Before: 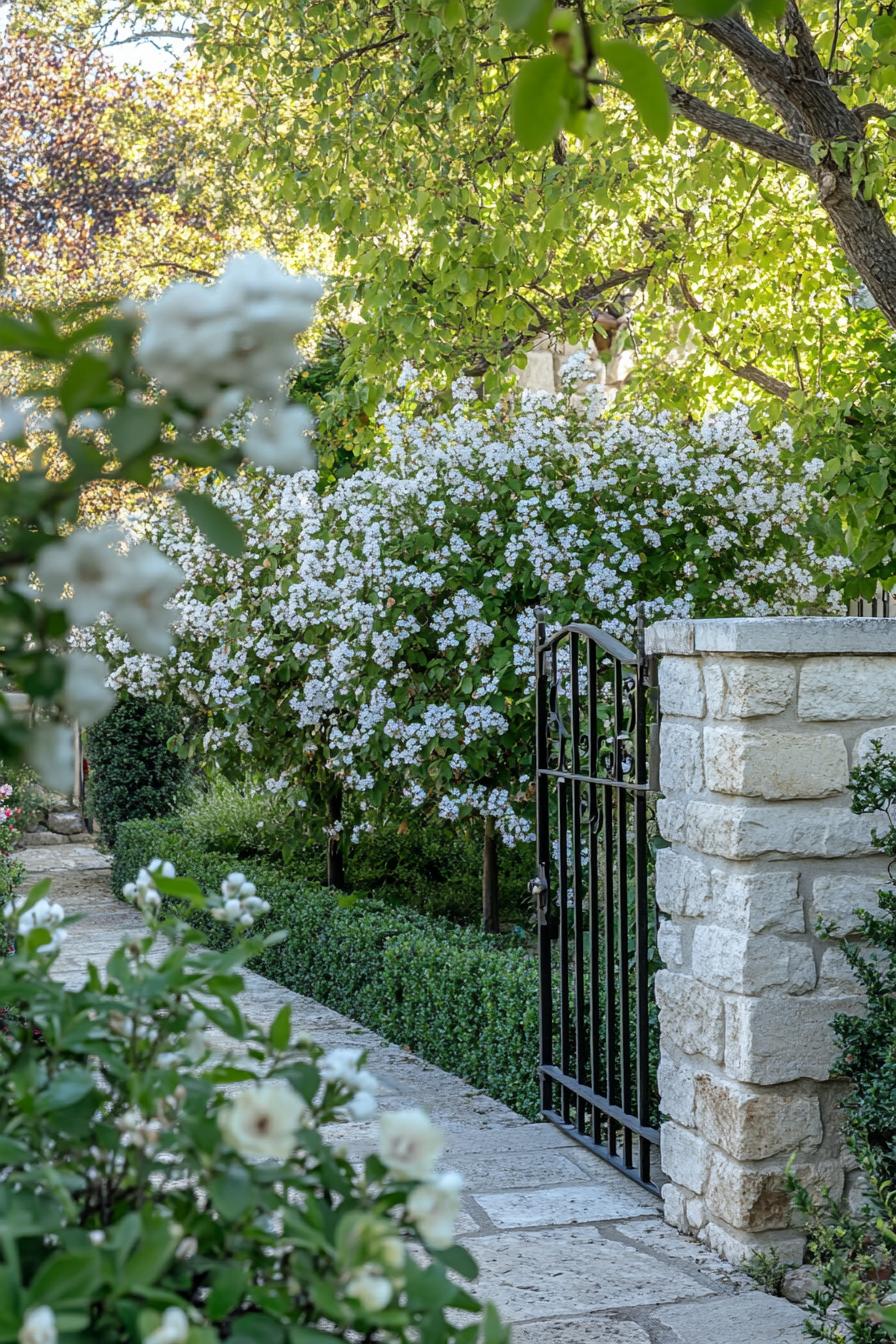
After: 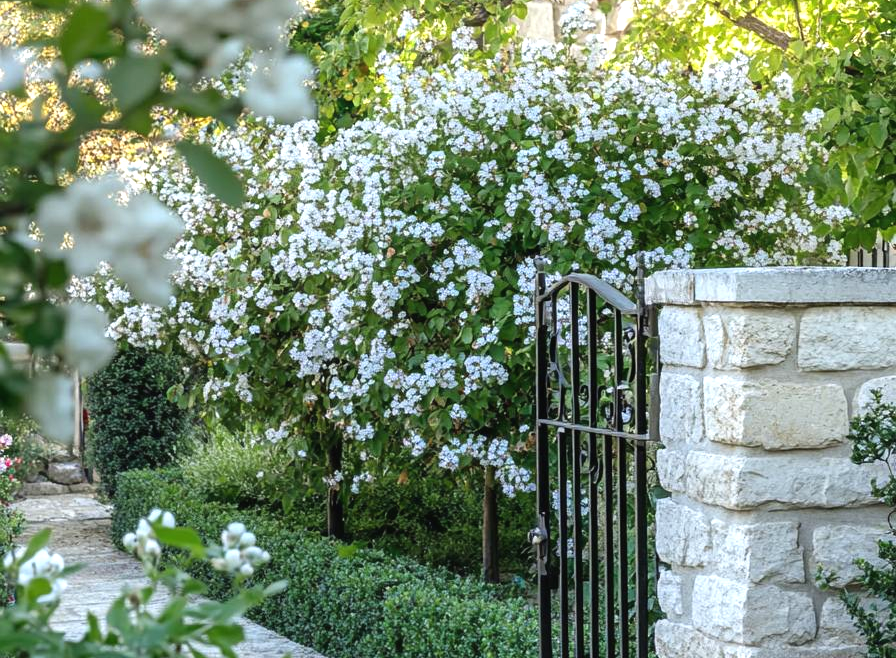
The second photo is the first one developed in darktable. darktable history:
crop and rotate: top 26.055%, bottom 24.937%
tone equalizer: on, module defaults
exposure: black level correction -0.002, exposure 0.541 EV, compensate highlight preservation false
